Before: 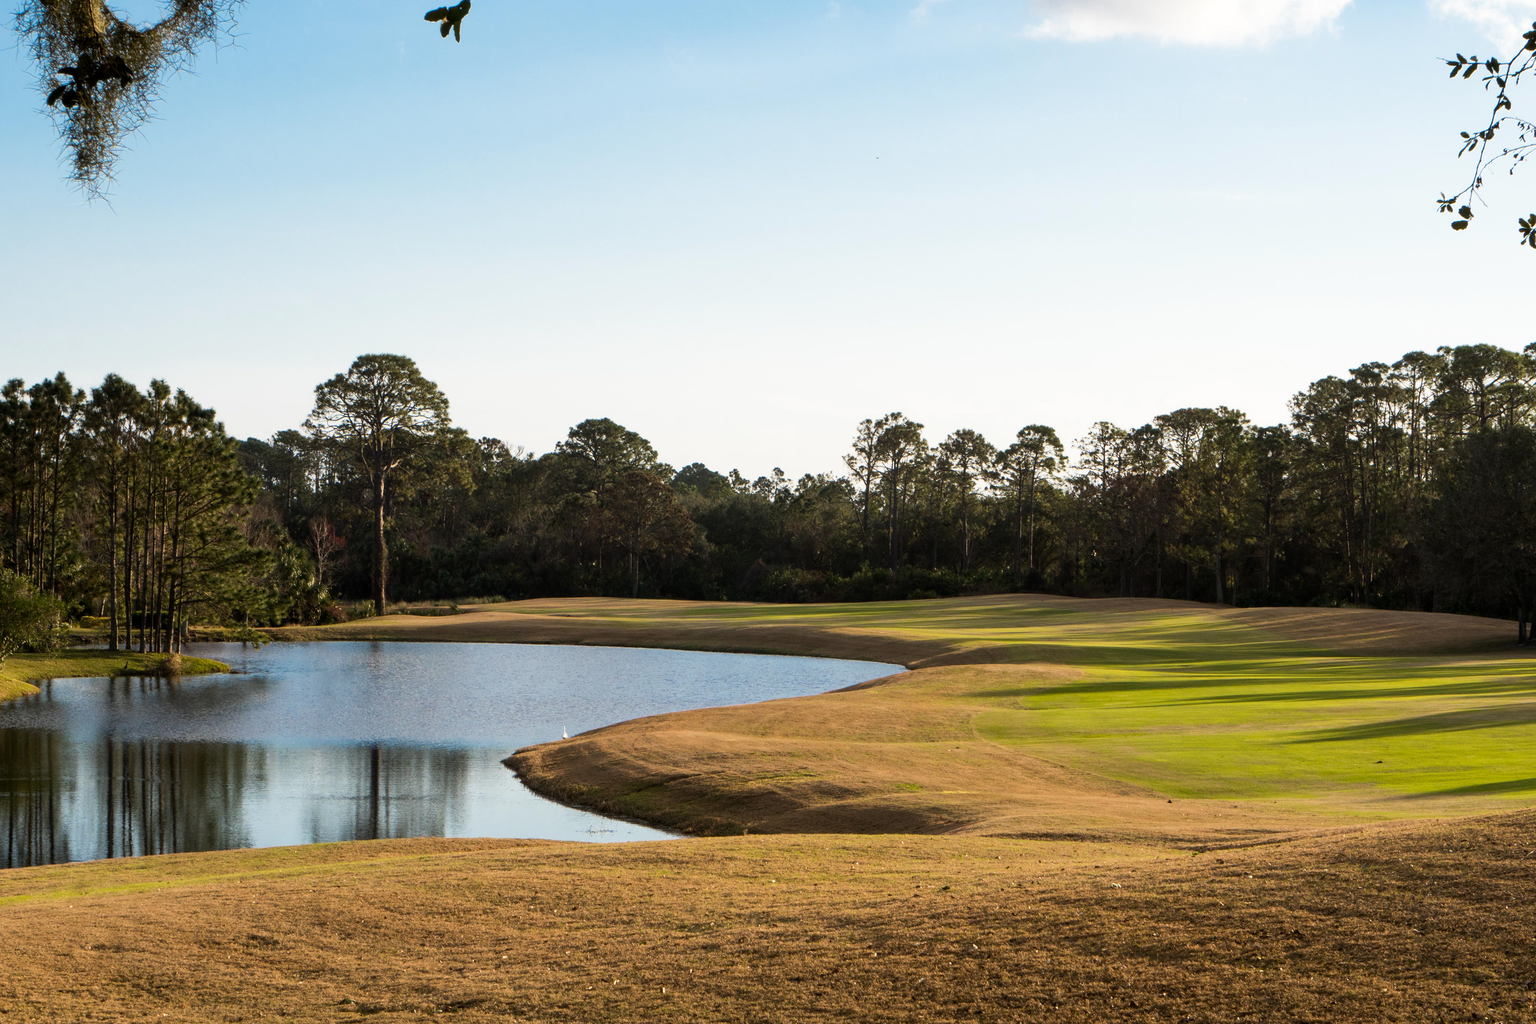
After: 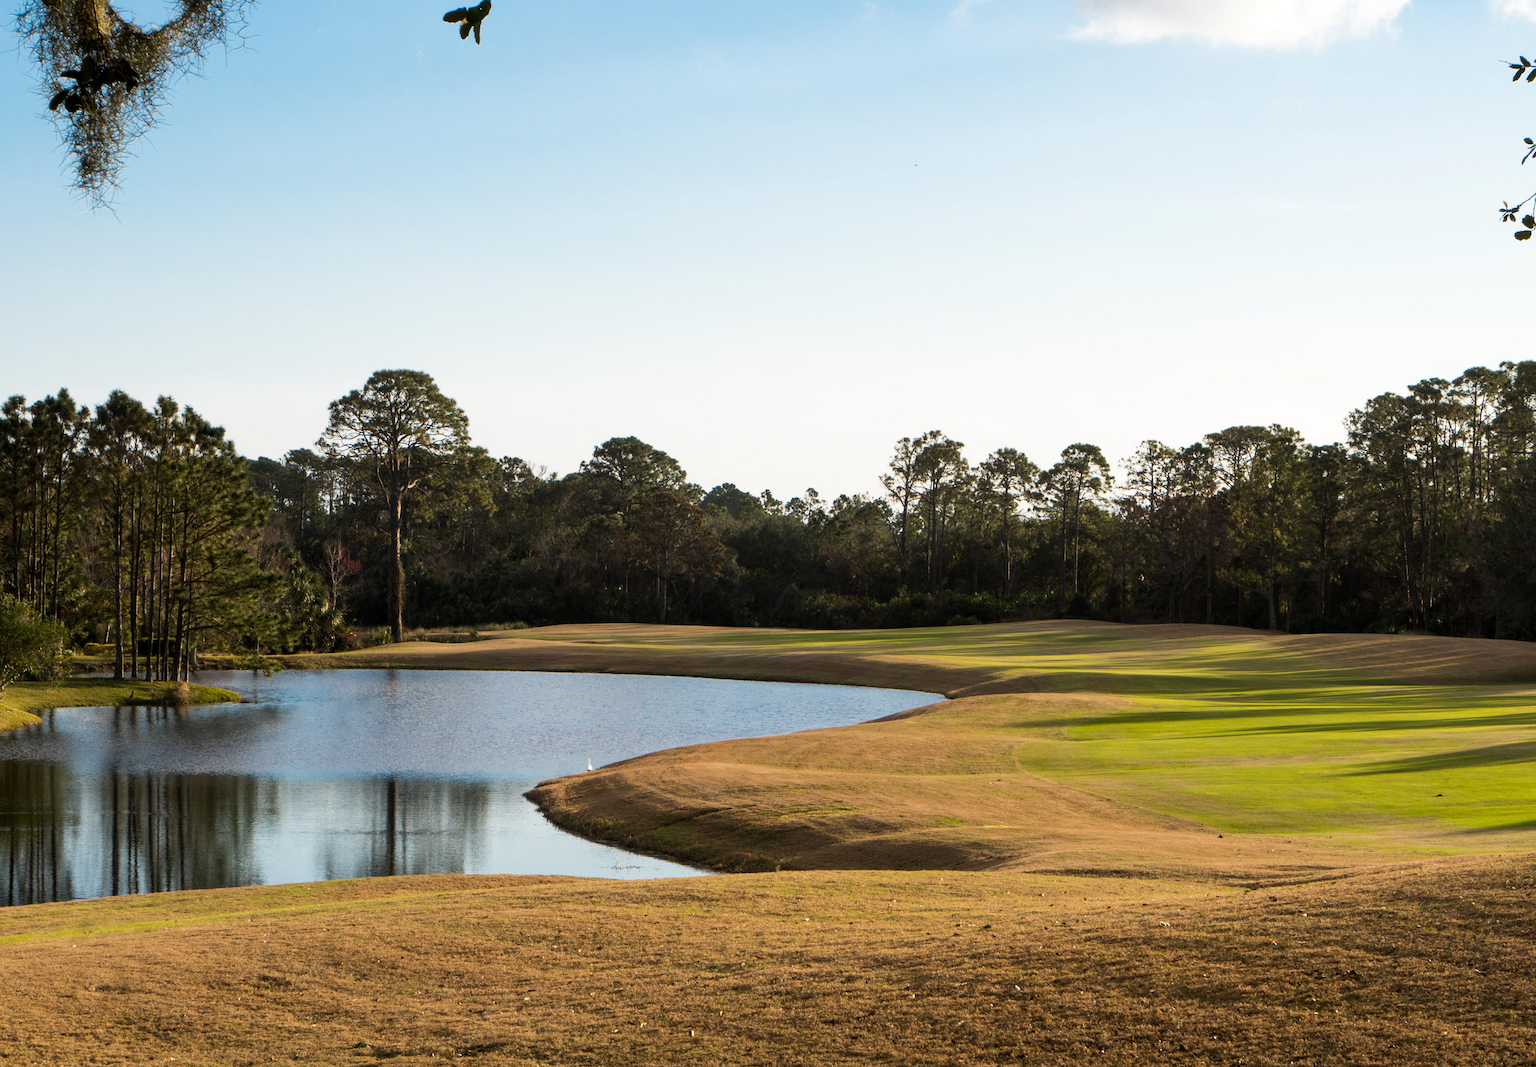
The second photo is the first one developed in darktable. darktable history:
crop: right 4.126%, bottom 0.031%
levels: mode automatic, black 0.023%, white 99.97%, levels [0.062, 0.494, 0.925]
